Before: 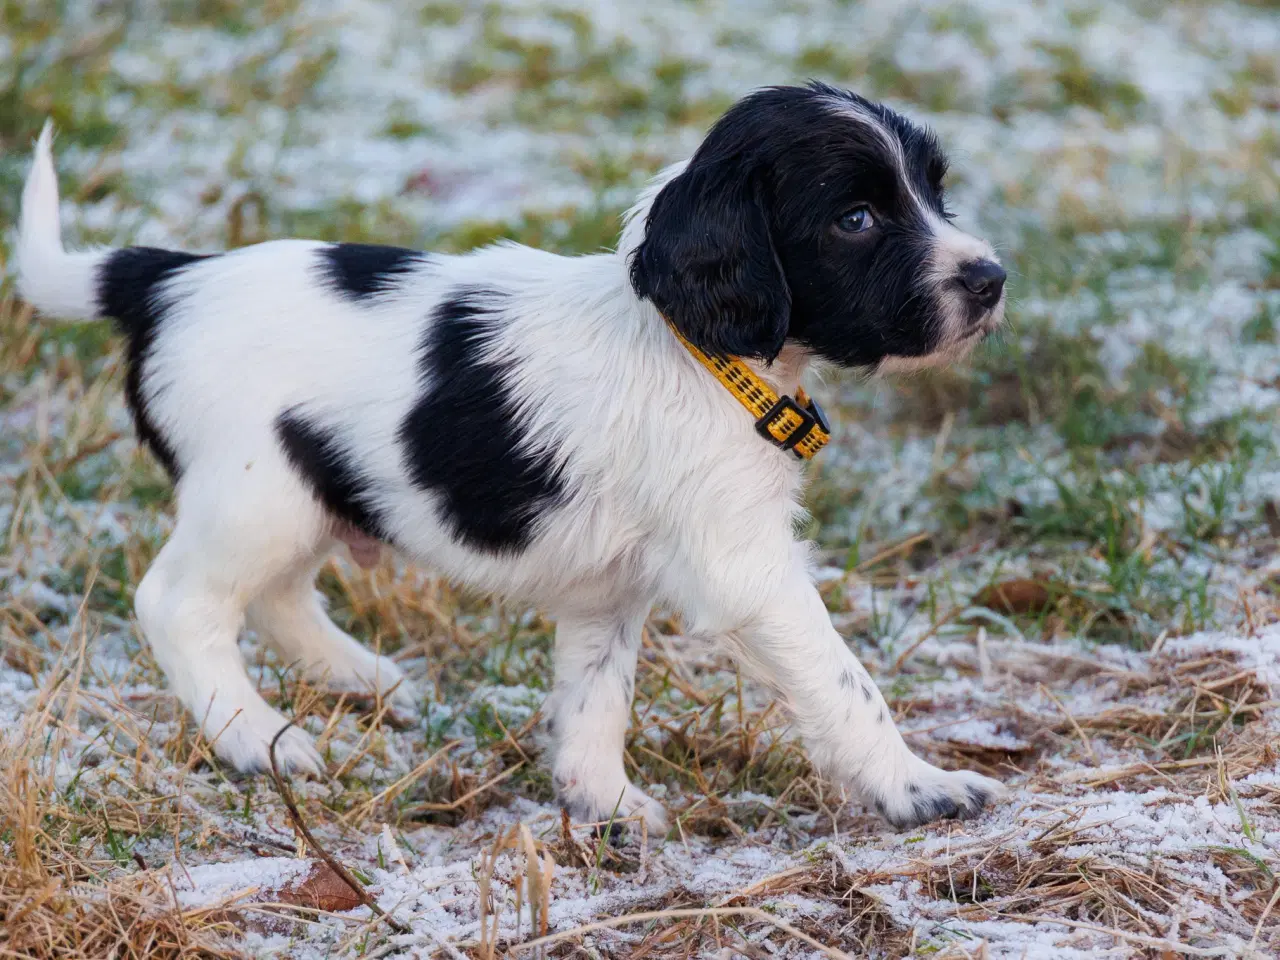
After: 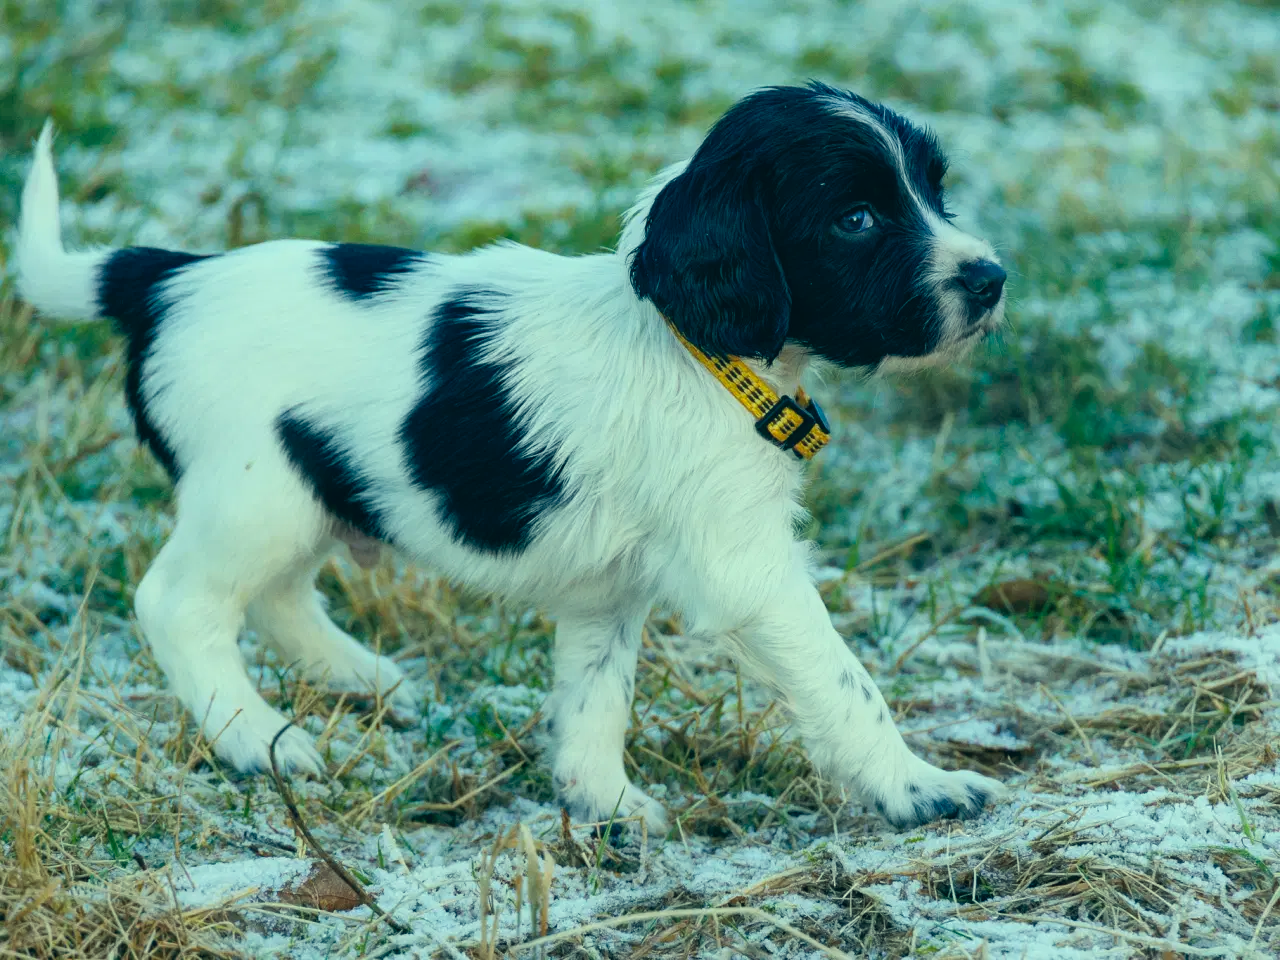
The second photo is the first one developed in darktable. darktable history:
tone equalizer: on, module defaults
color correction: highlights a* -20.08, highlights b* 9.8, shadows a* -20.4, shadows b* -10.76
